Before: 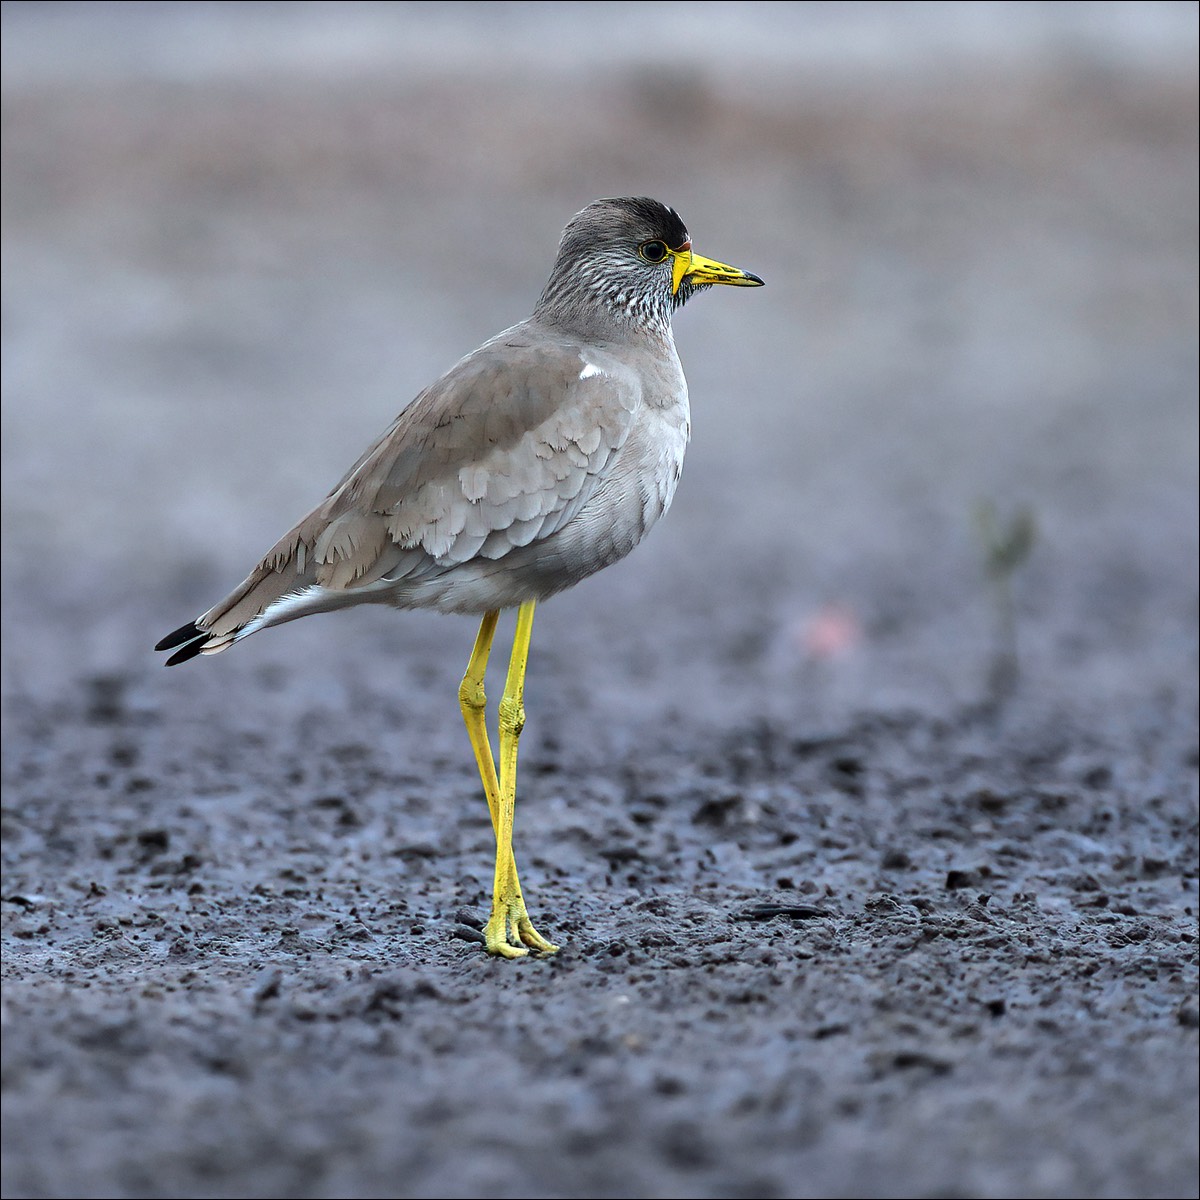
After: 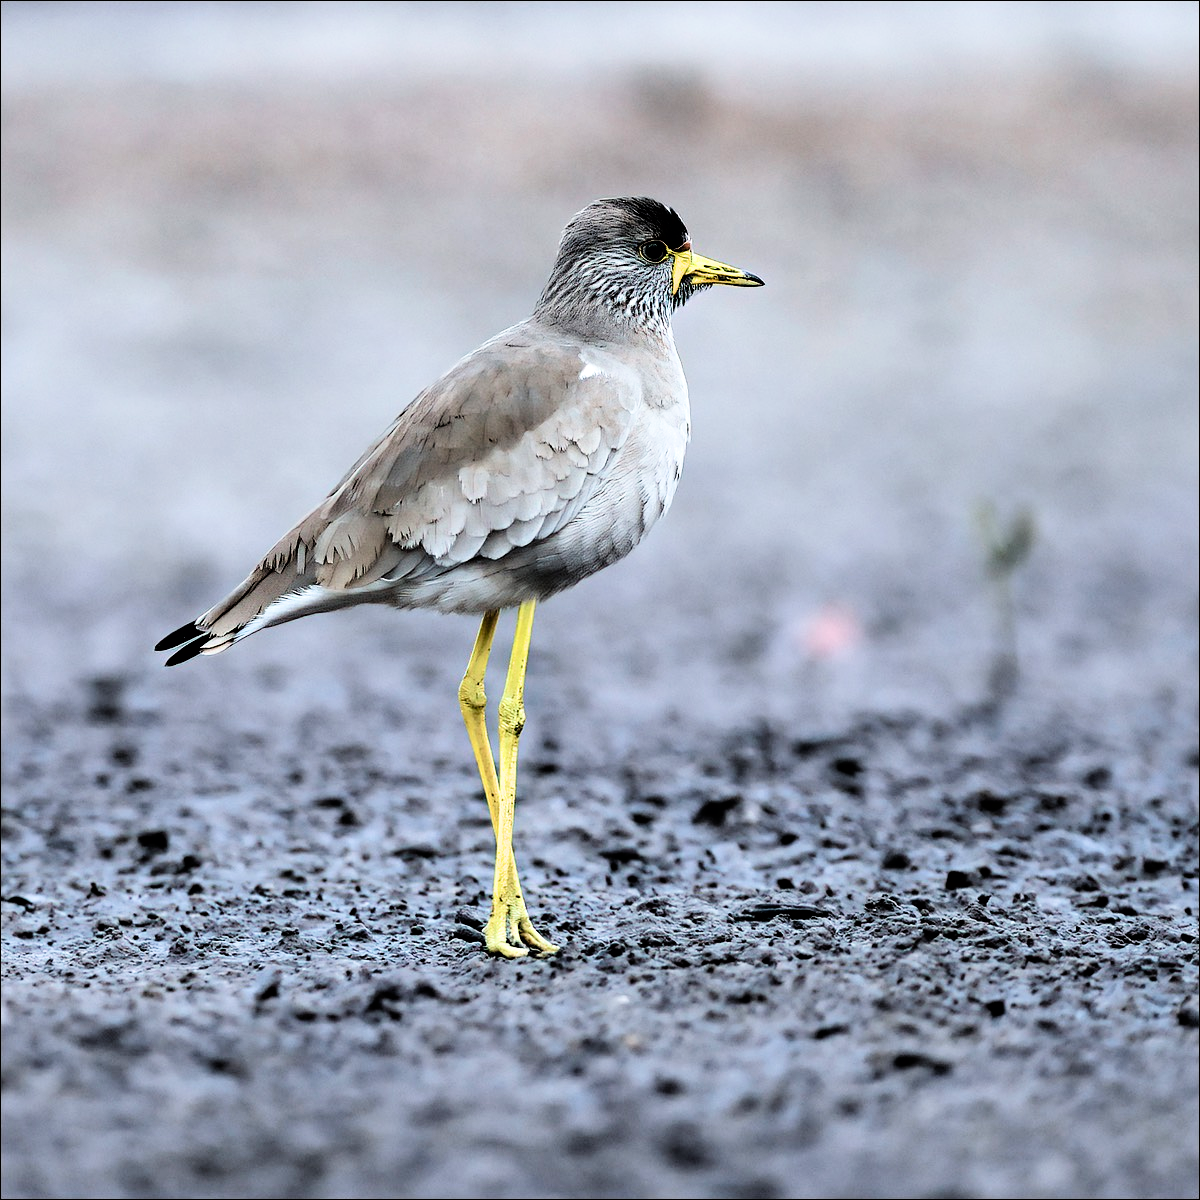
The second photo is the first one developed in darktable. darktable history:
velvia: on, module defaults
filmic rgb: black relative exposure -3.75 EV, white relative exposure 2.4 EV, dynamic range scaling -50%, hardness 3.42, latitude 30%, contrast 1.8
